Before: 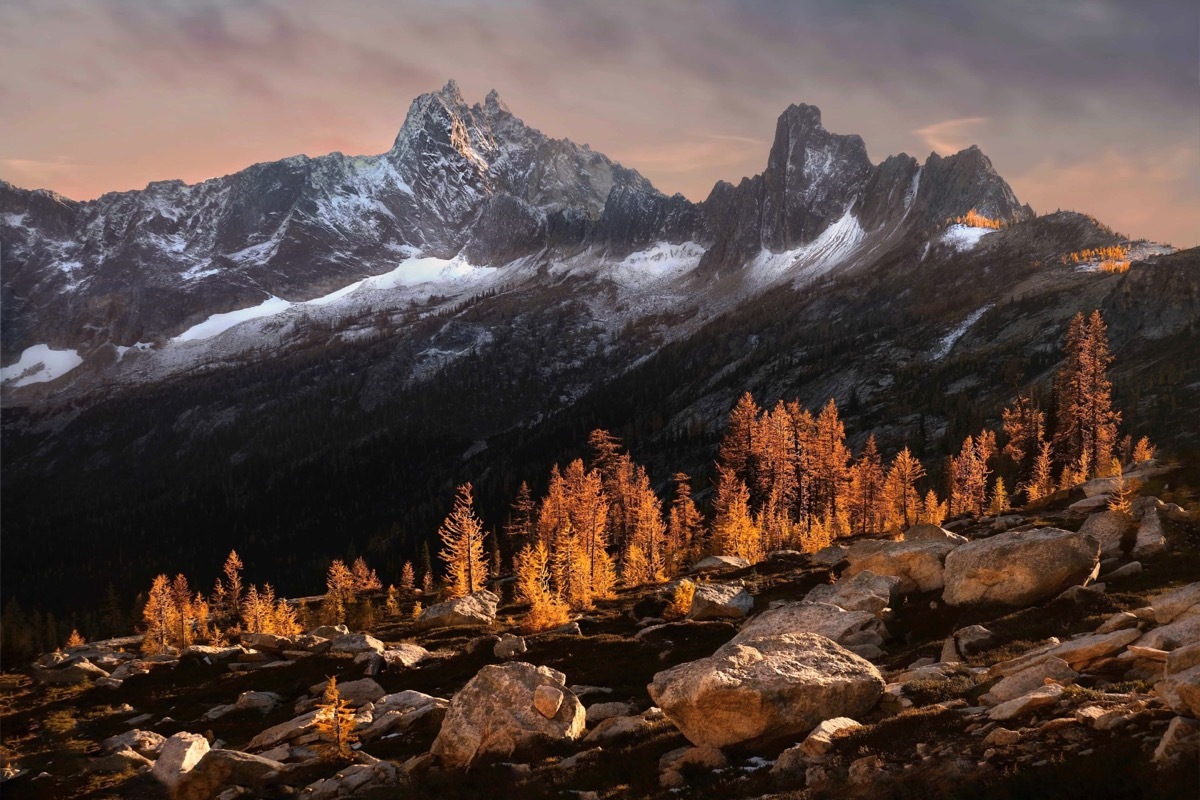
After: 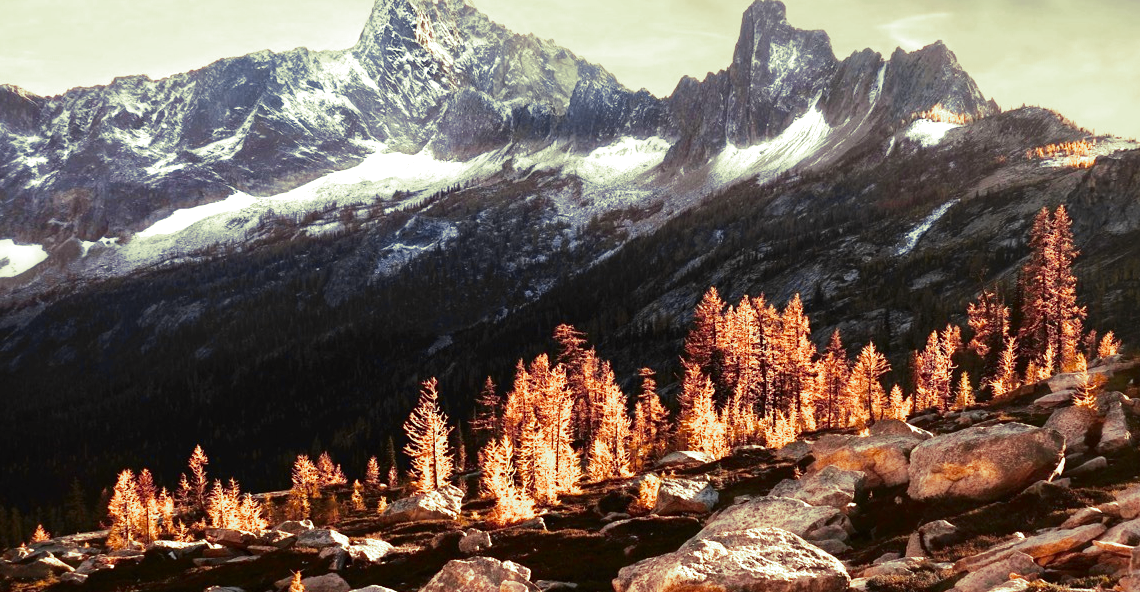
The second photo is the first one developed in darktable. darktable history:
split-toning: shadows › hue 290.82°, shadows › saturation 0.34, highlights › saturation 0.38, balance 0, compress 50%
crop and rotate: left 2.991%, top 13.302%, right 1.981%, bottom 12.636%
tone curve: curves: ch0 [(0, 0) (0.087, 0.054) (0.281, 0.245) (0.506, 0.526) (0.8, 0.824) (0.994, 0.955)]; ch1 [(0, 0) (0.27, 0.195) (0.406, 0.435) (0.452, 0.474) (0.495, 0.5) (0.514, 0.508) (0.563, 0.584) (0.654, 0.689) (1, 1)]; ch2 [(0, 0) (0.269, 0.299) (0.459, 0.441) (0.498, 0.499) (0.523, 0.52) (0.551, 0.549) (0.633, 0.625) (0.659, 0.681) (0.718, 0.764) (1, 1)], color space Lab, independent channels, preserve colors none
exposure: exposure 1.061 EV, compensate highlight preservation false
